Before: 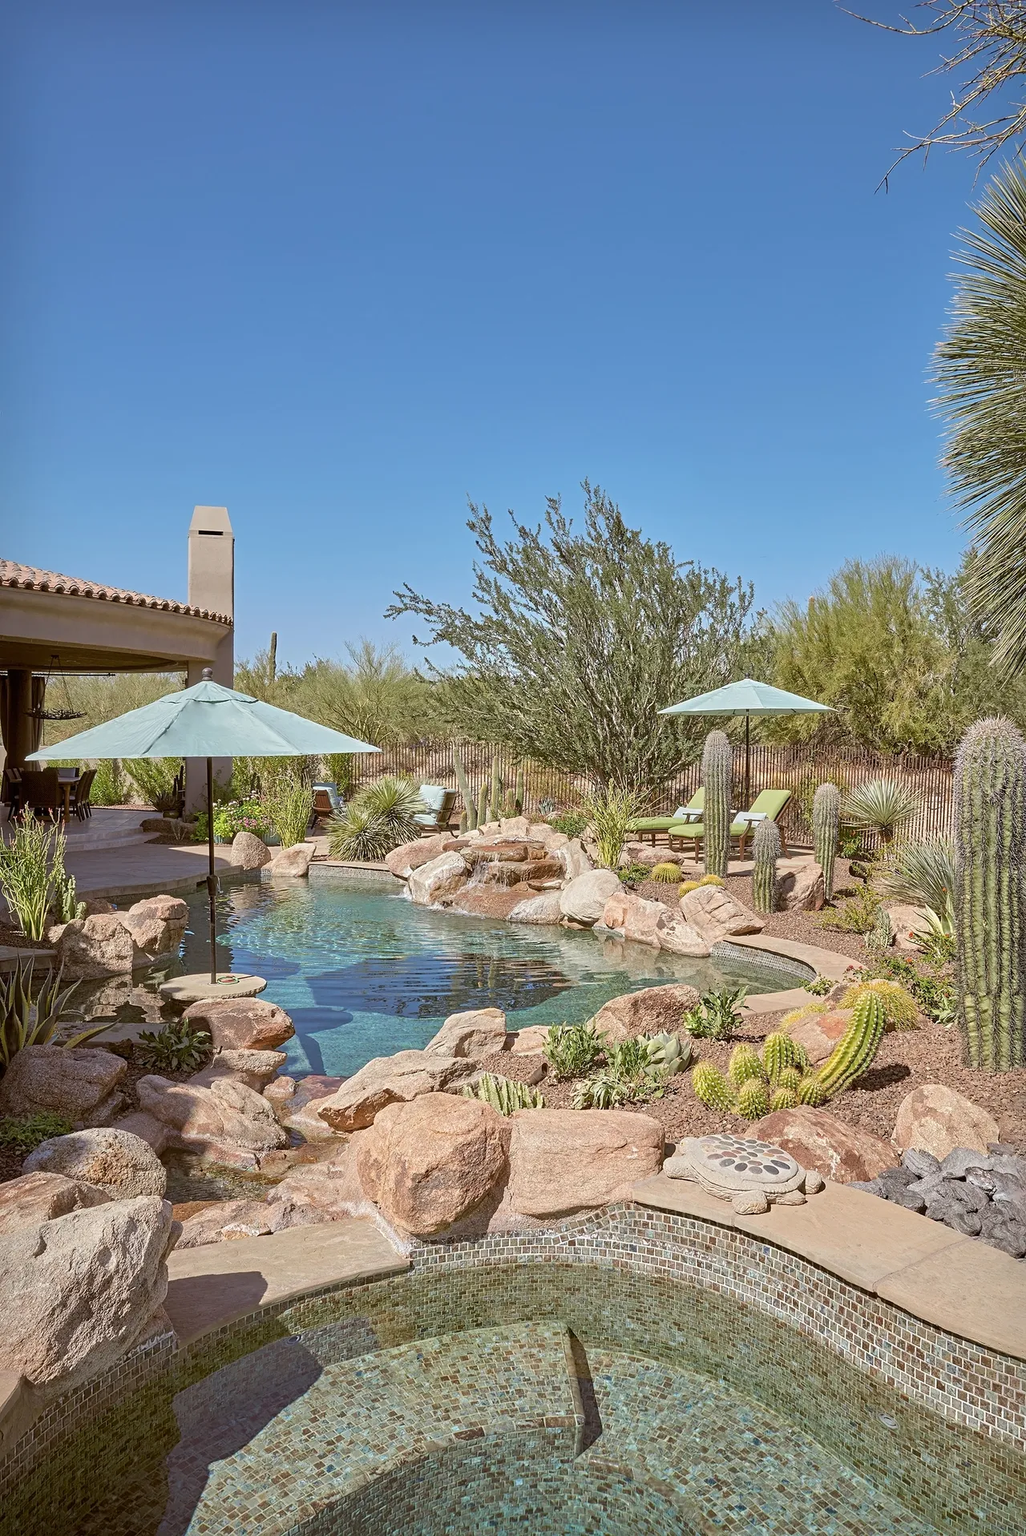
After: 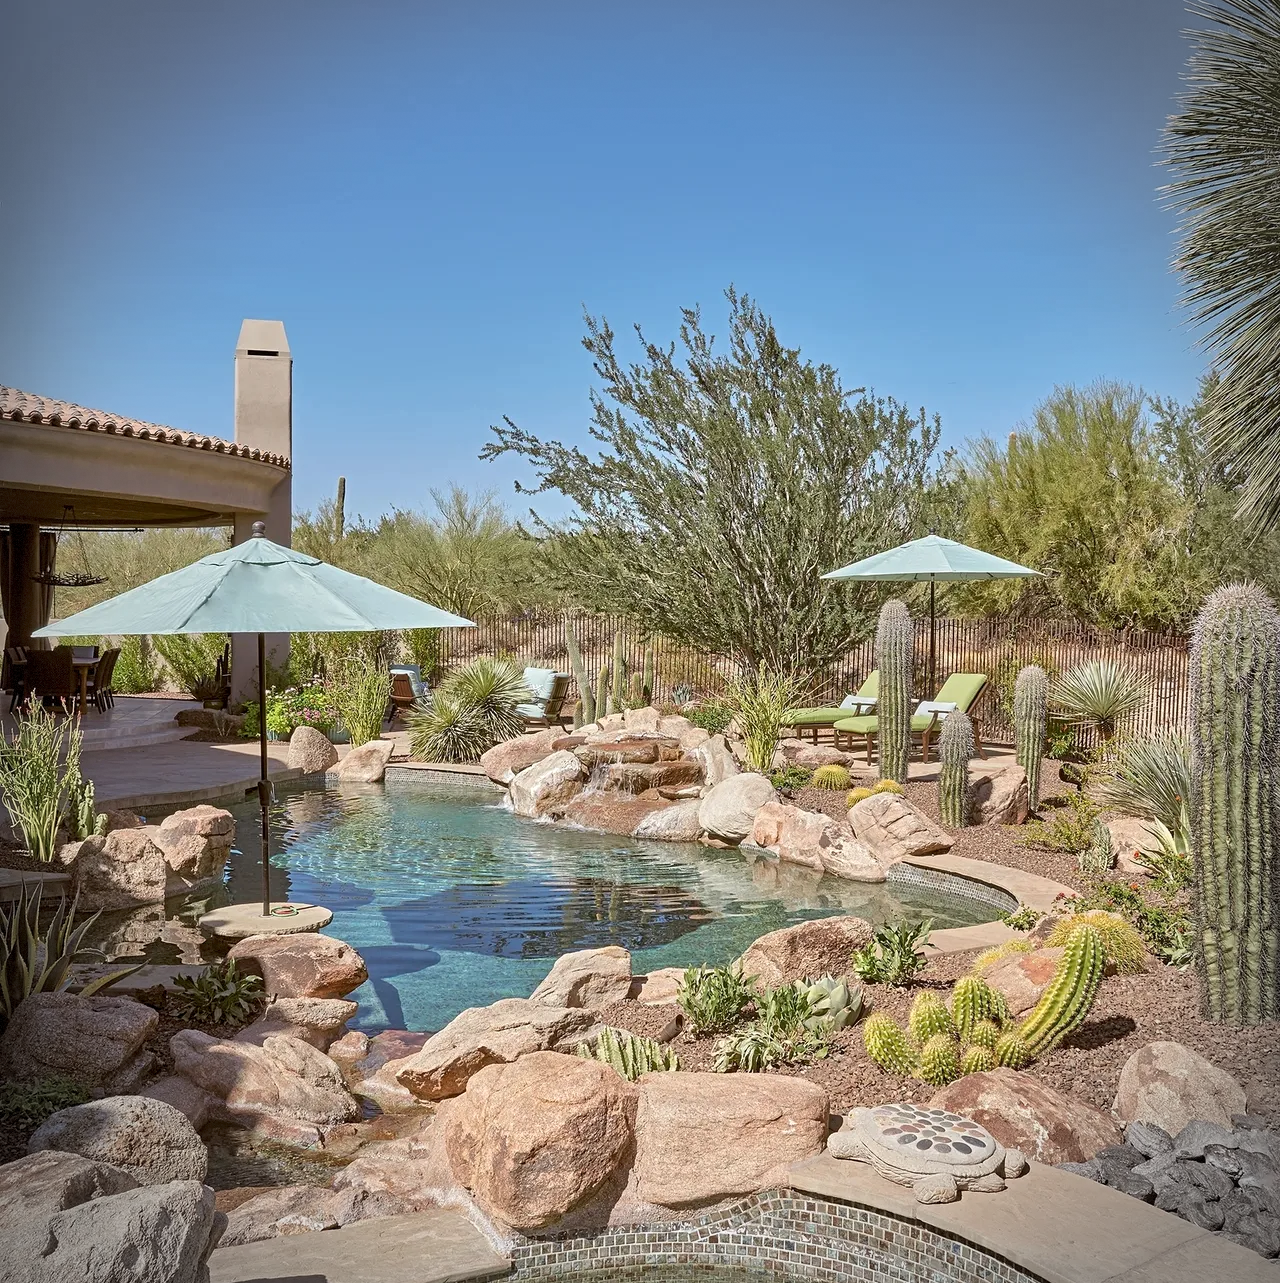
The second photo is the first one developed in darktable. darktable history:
crop: top 16.291%, bottom 16.739%
local contrast: mode bilateral grid, contrast 20, coarseness 50, detail 119%, midtone range 0.2
vignetting: dithering 8-bit output
